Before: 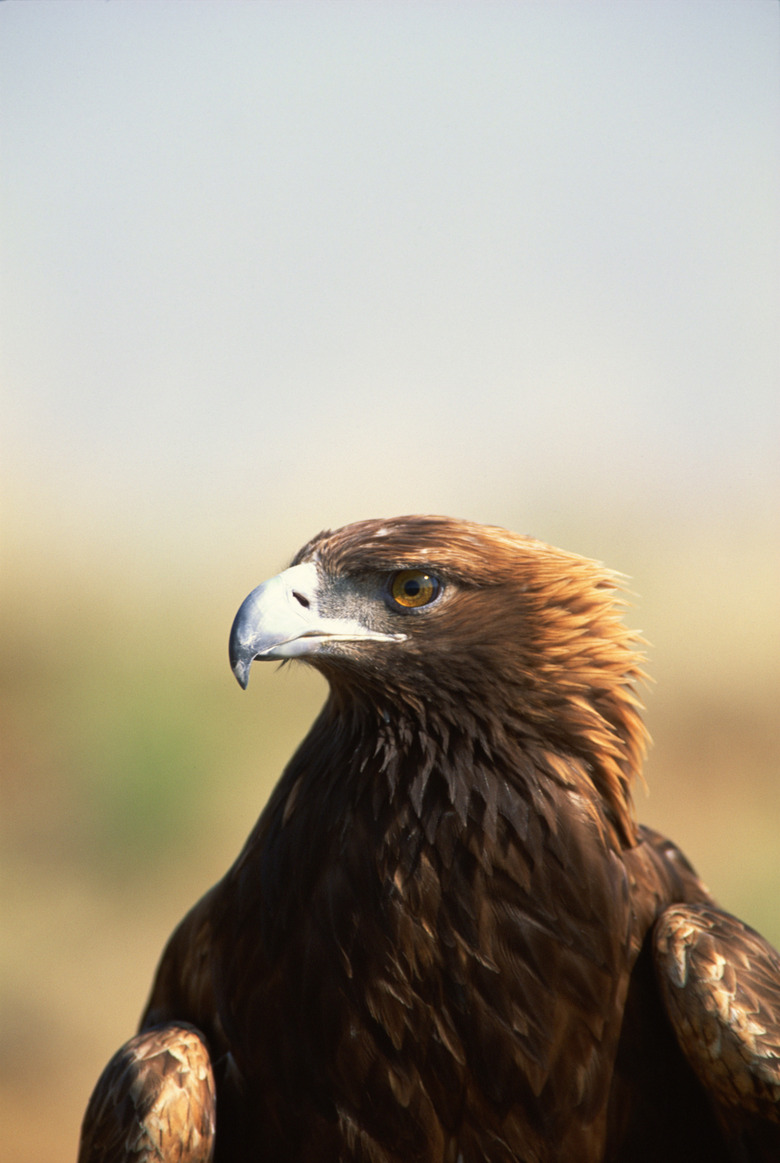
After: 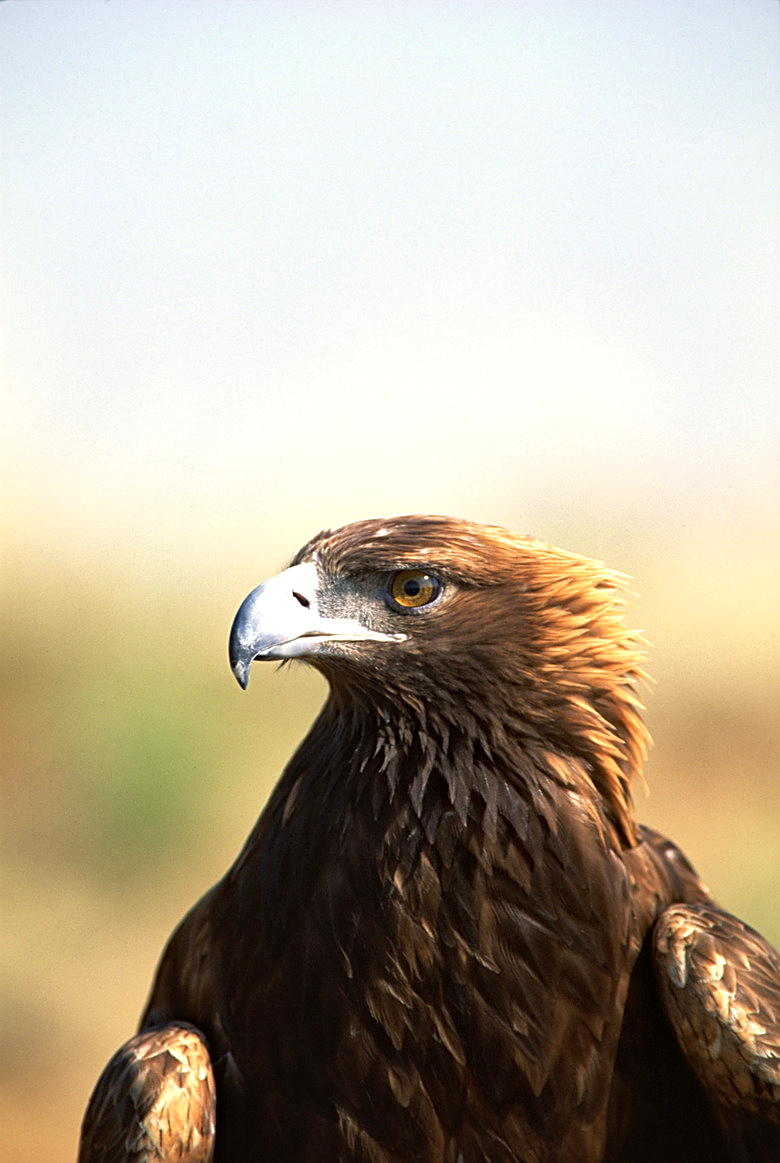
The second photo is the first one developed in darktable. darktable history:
exposure: black level correction 0, exposure 0.395 EV, compensate exposure bias true, compensate highlight preservation false
haze removal: compatibility mode true, adaptive false
sharpen: on, module defaults
local contrast: mode bilateral grid, contrast 20, coarseness 51, detail 121%, midtone range 0.2
